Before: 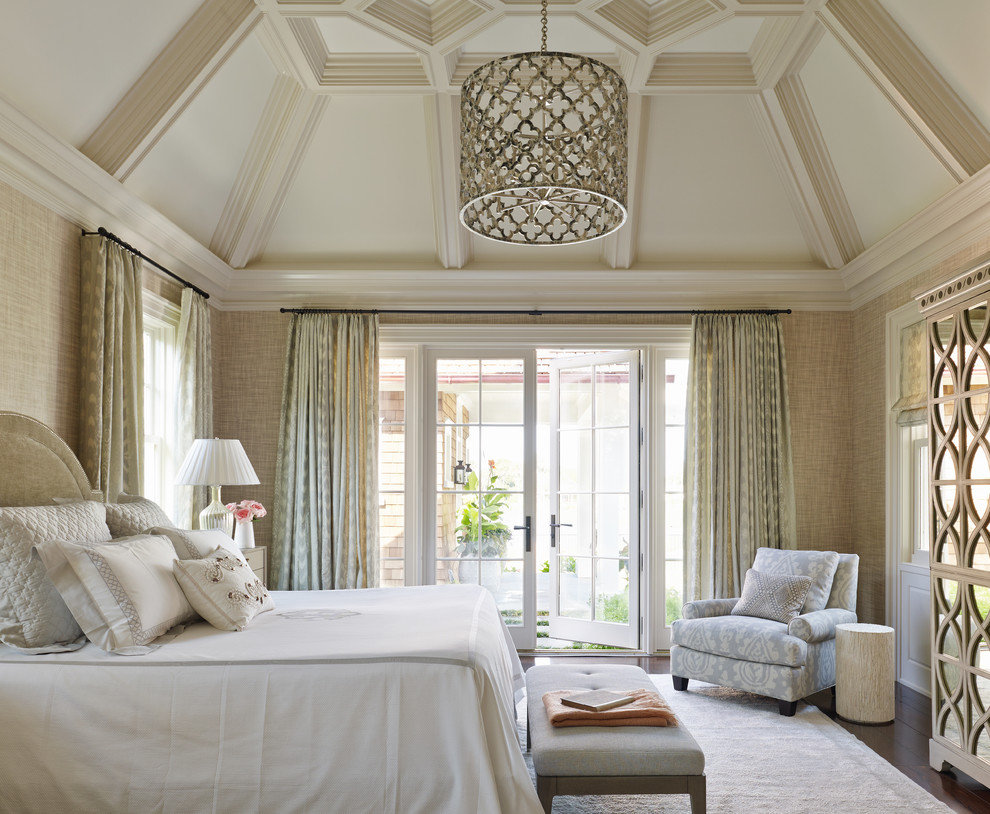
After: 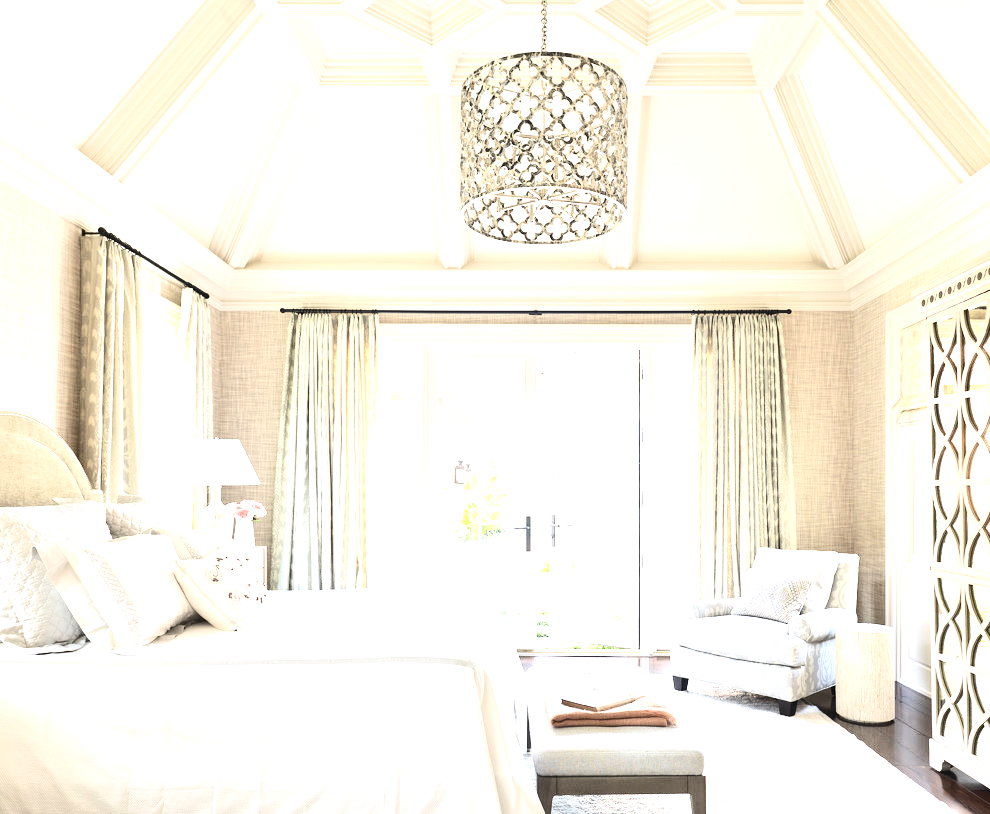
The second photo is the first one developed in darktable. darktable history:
contrast brightness saturation: contrast 0.252, saturation -0.323
exposure: black level correction 0, exposure 1.916 EV, compensate exposure bias true, compensate highlight preservation false
